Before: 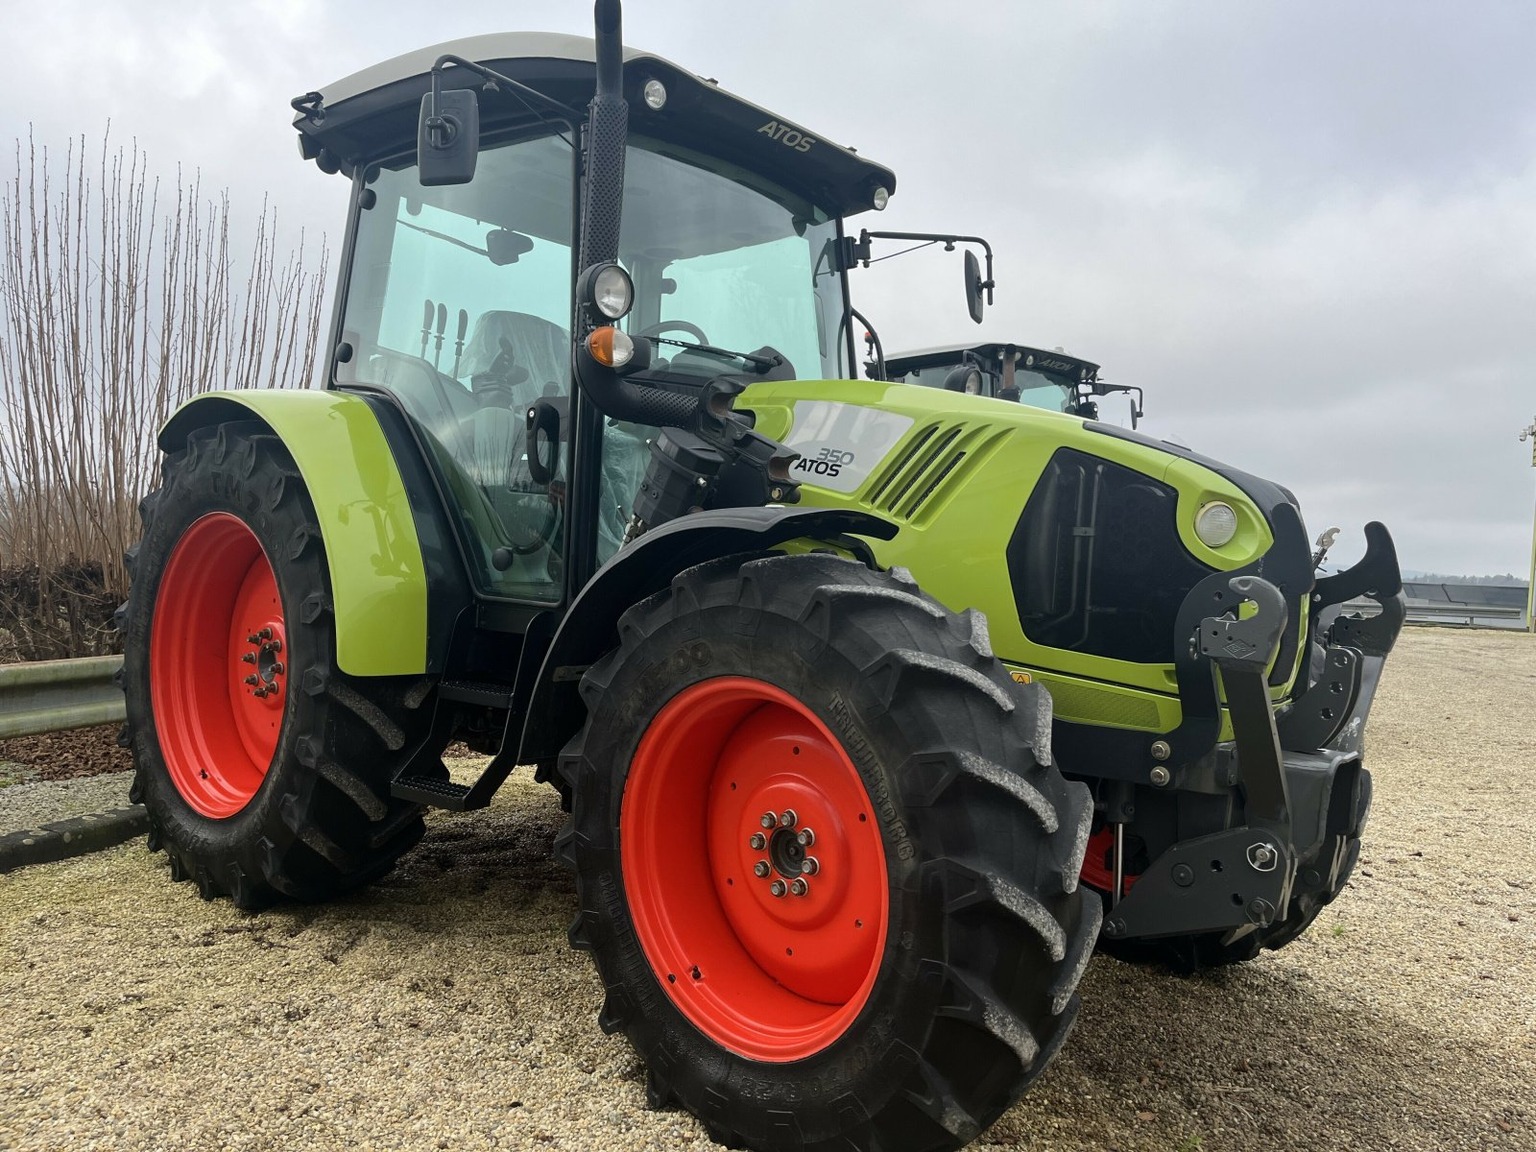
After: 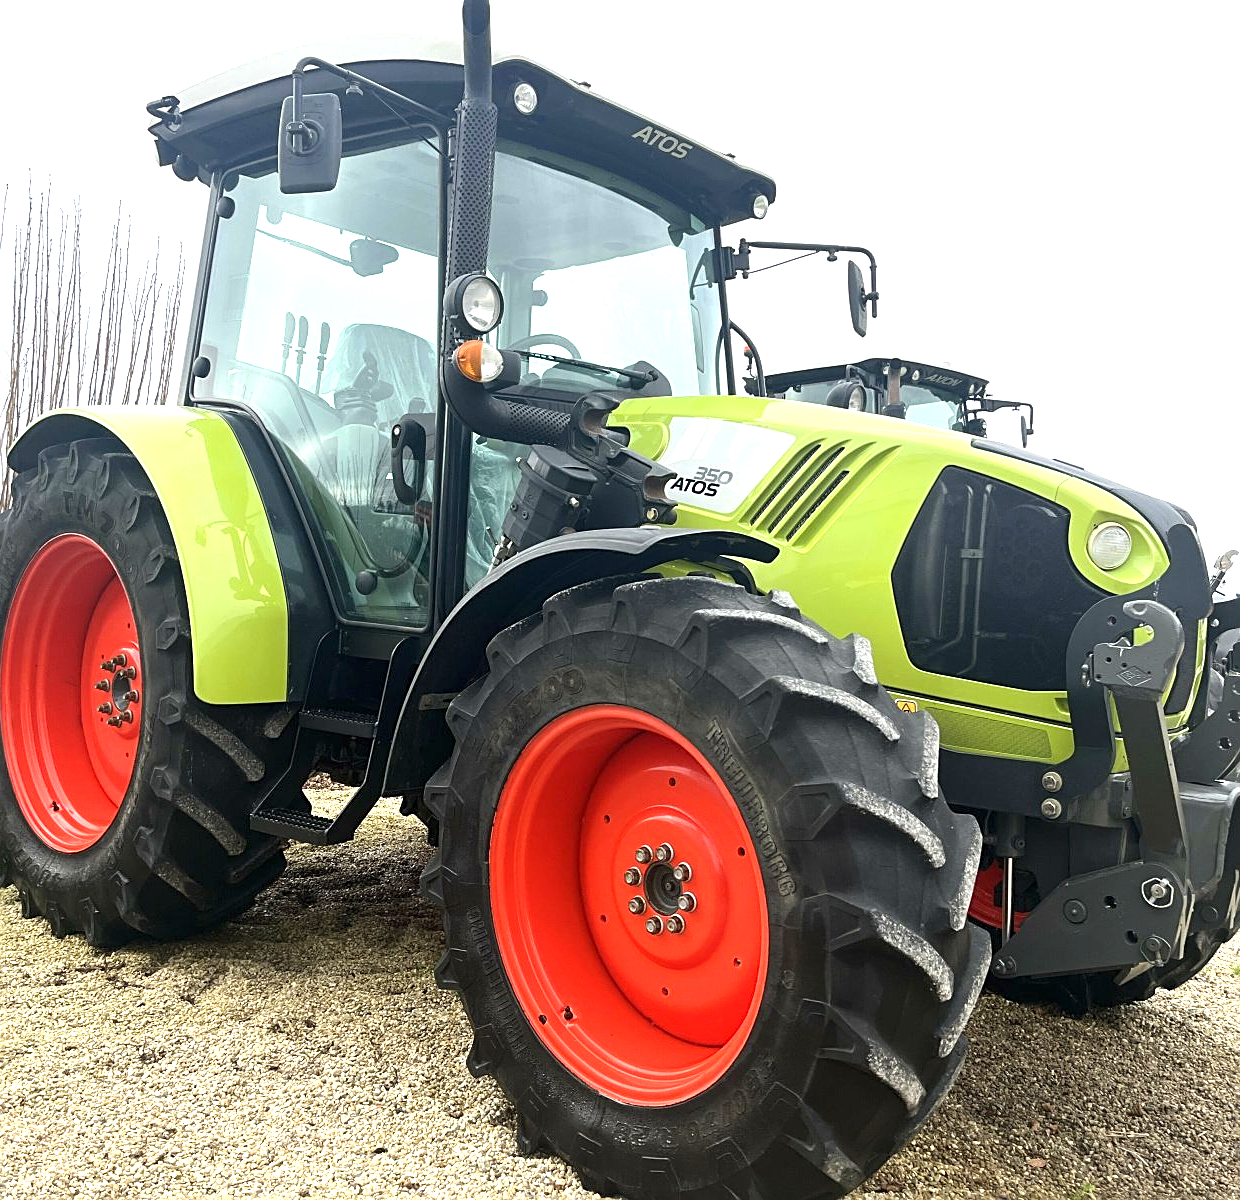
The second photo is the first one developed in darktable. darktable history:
sharpen: on, module defaults
crop: left 9.855%, right 12.604%
exposure: black level correction 0, exposure 1.2 EV, compensate highlight preservation false
